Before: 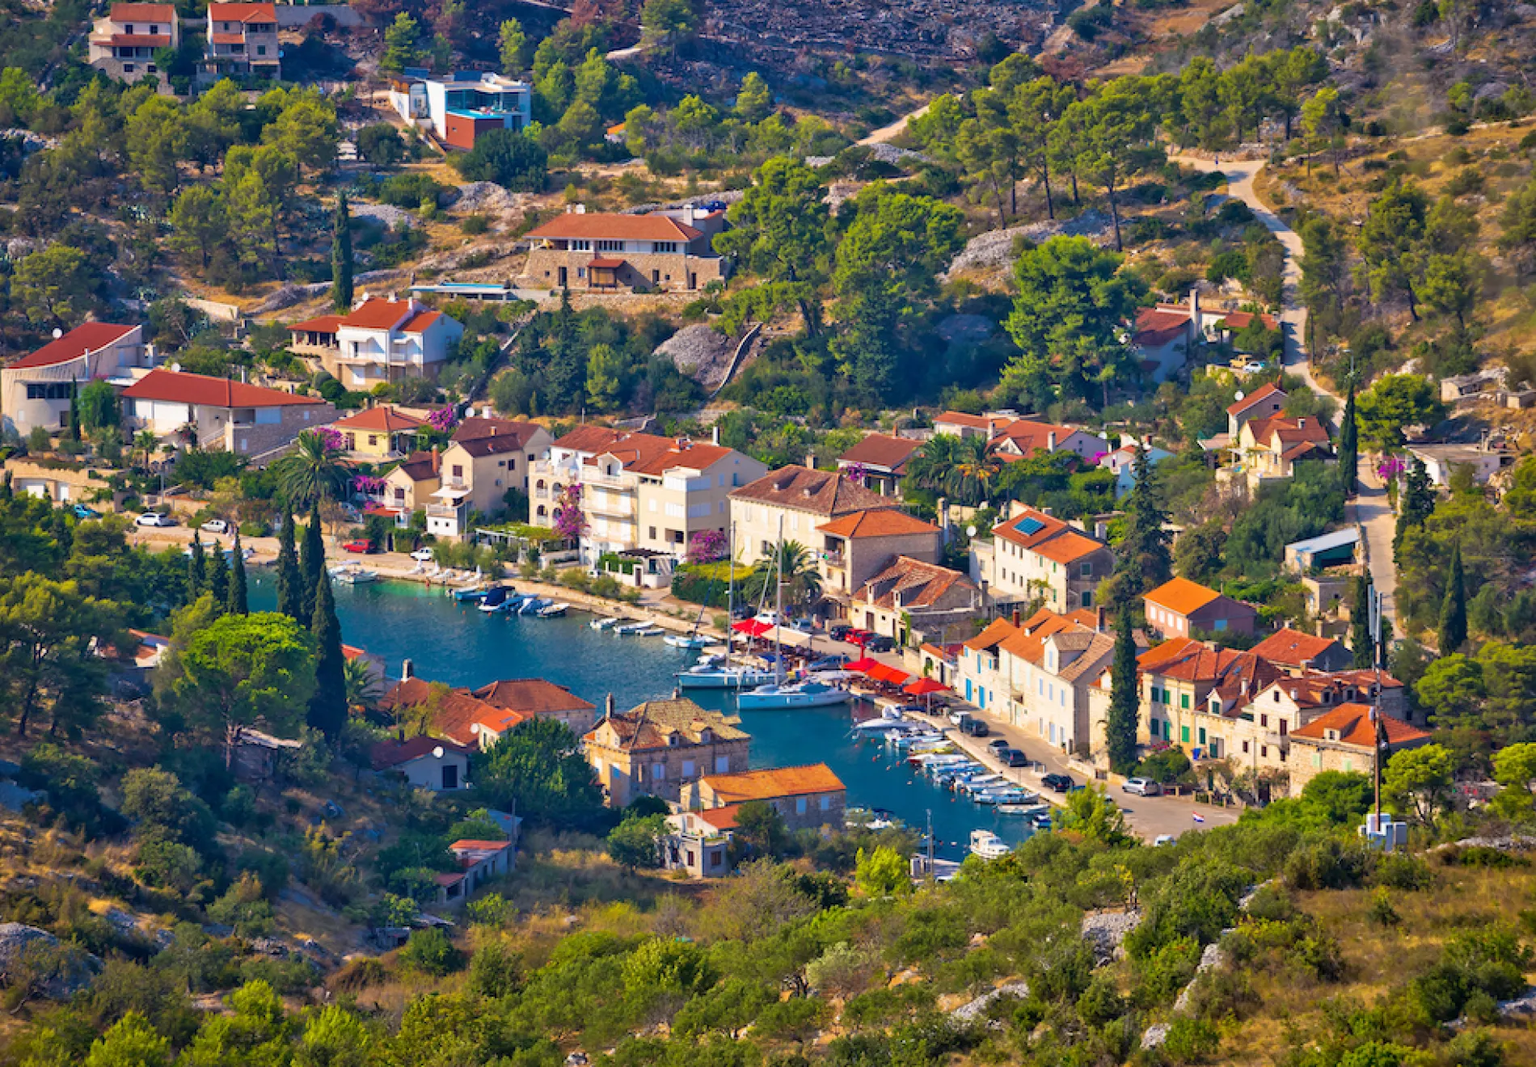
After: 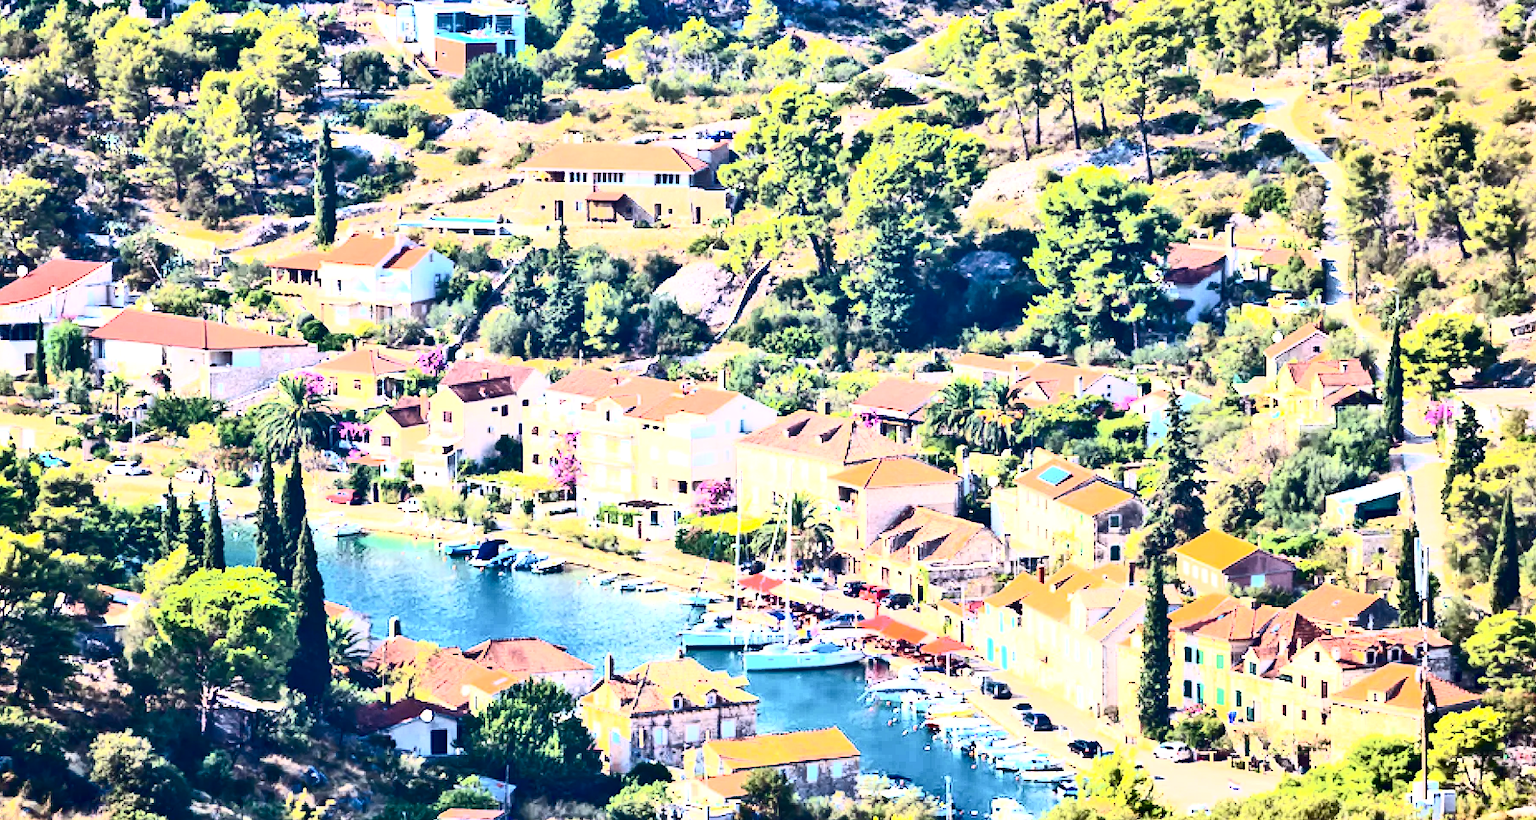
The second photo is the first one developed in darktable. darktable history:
contrast brightness saturation: contrast 0.919, brightness 0.191
crop: left 2.371%, top 7.359%, right 3.452%, bottom 20.164%
exposure: black level correction 0, exposure 1.299 EV, compensate exposure bias true, compensate highlight preservation false
local contrast: highlights 101%, shadows 101%, detail 119%, midtone range 0.2
